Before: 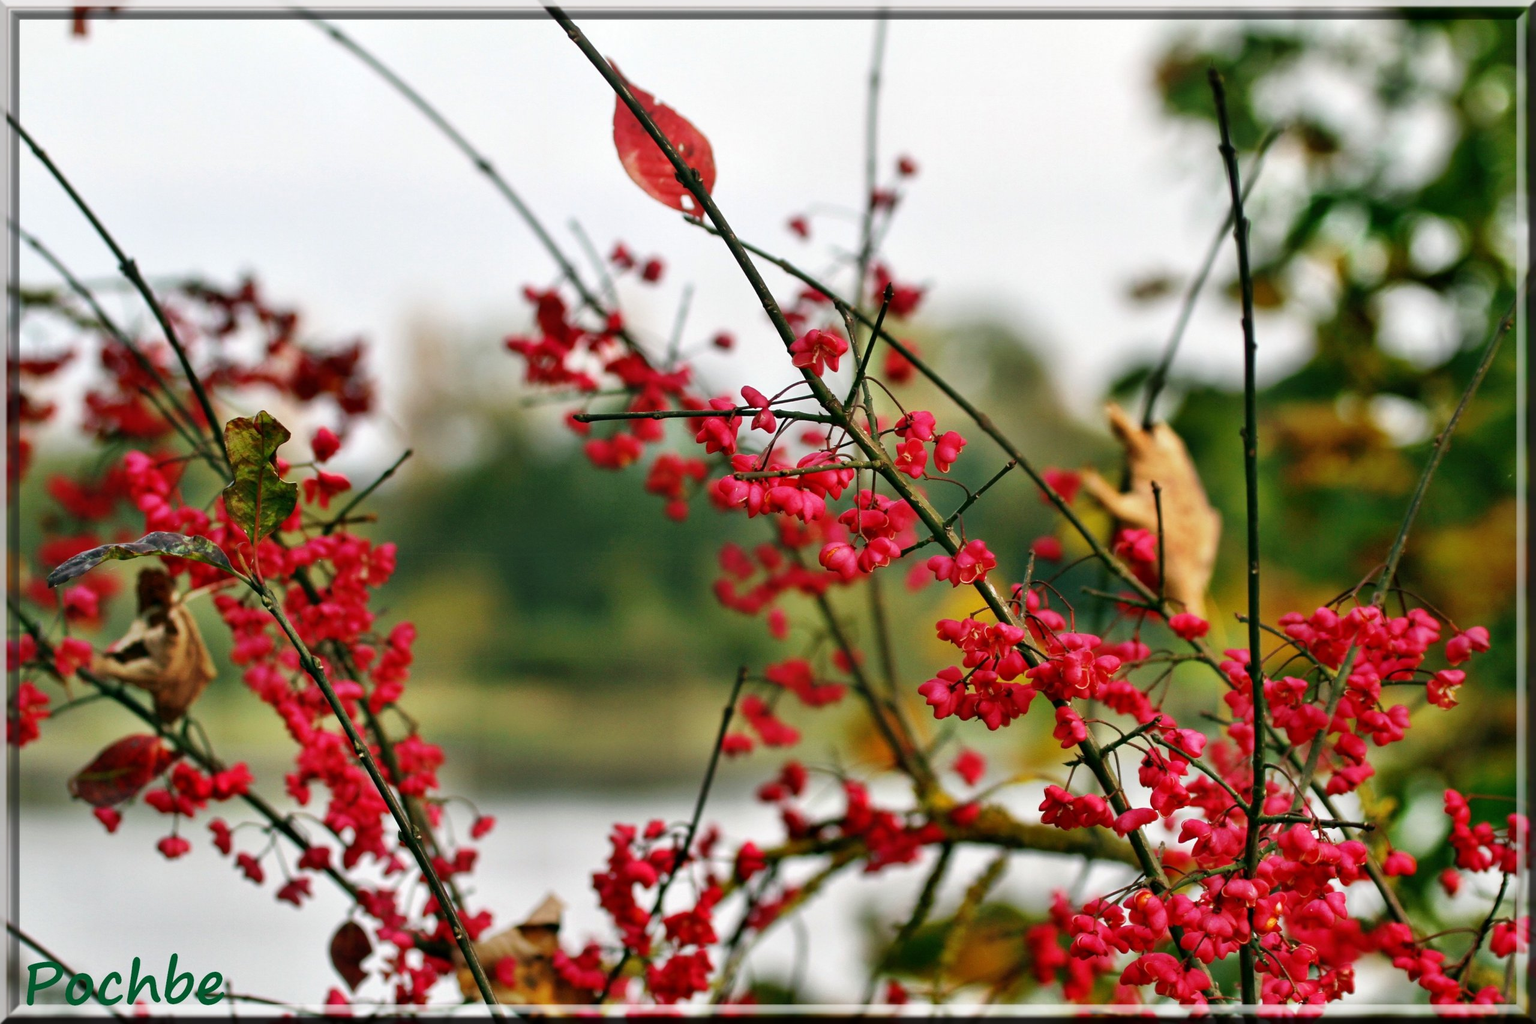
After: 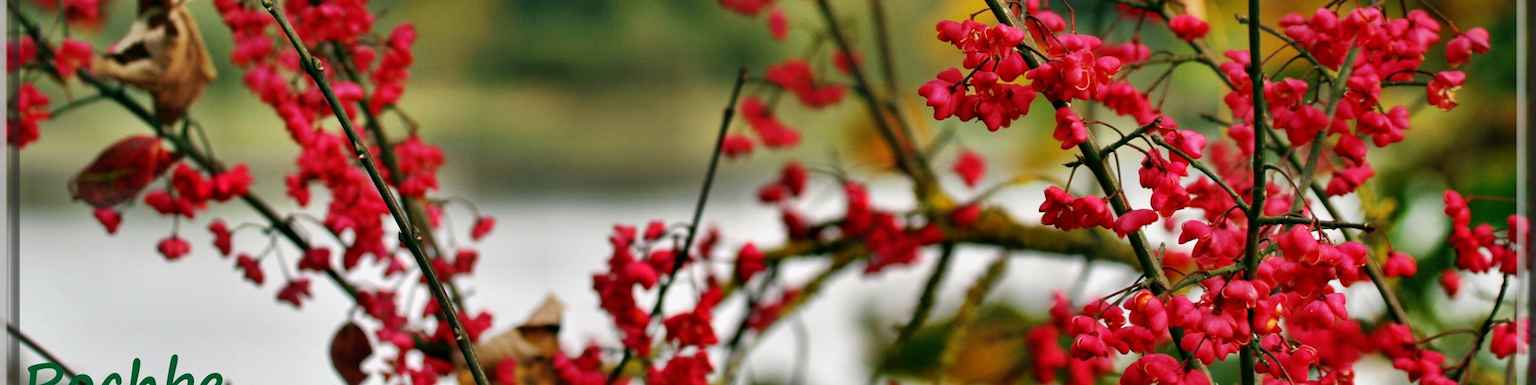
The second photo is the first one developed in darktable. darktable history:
crop and rotate: top 58.548%, bottom 3.705%
